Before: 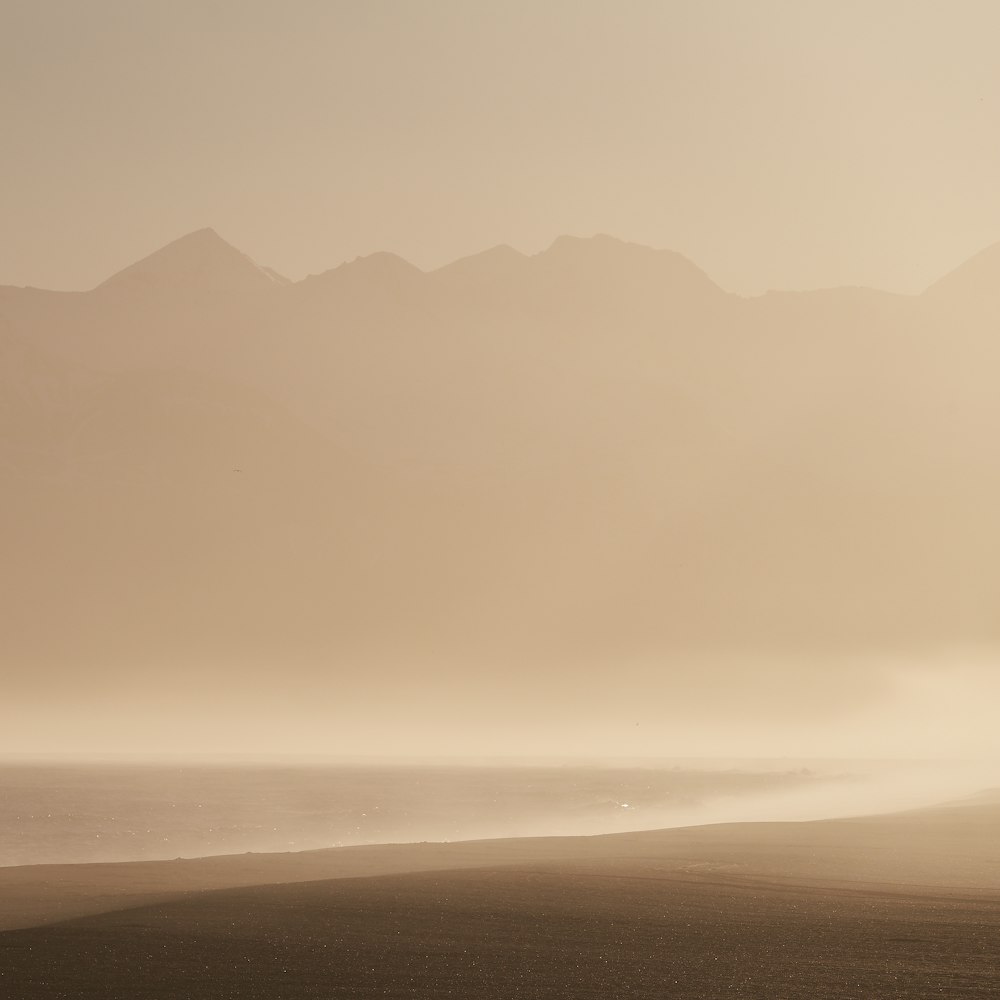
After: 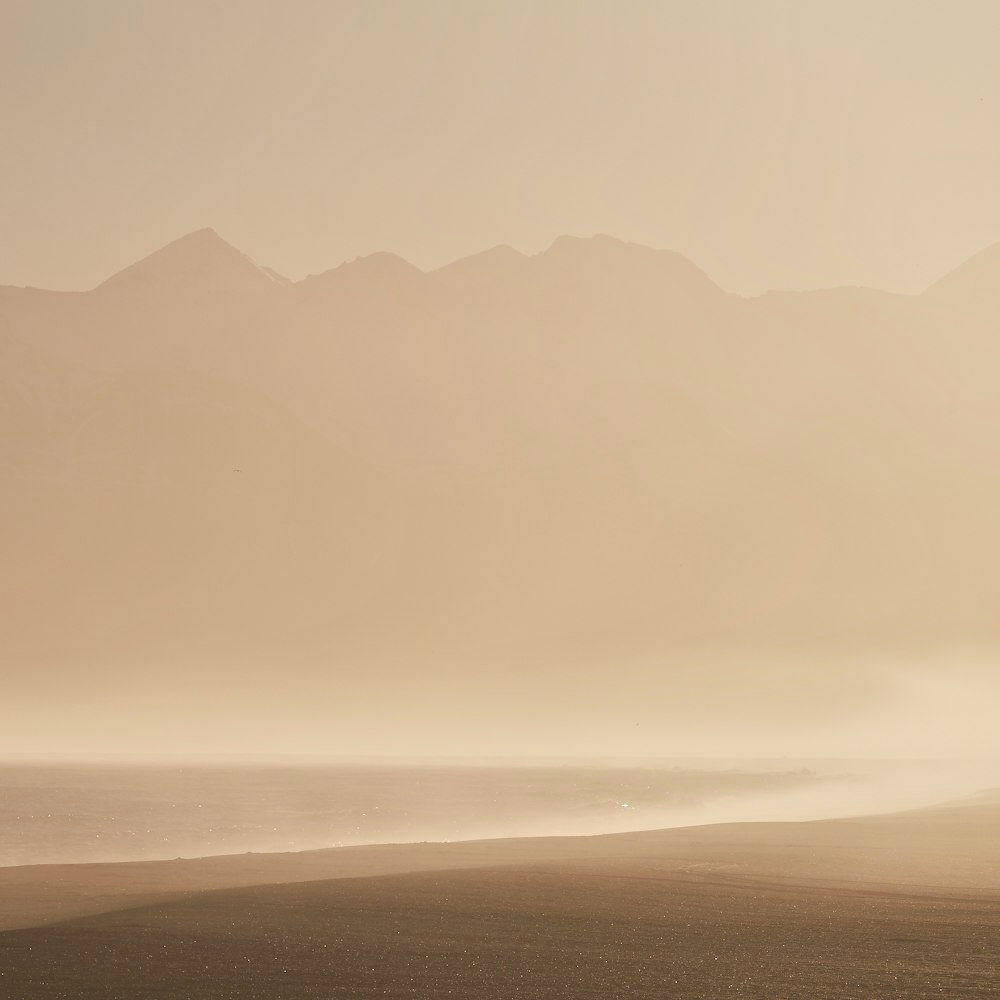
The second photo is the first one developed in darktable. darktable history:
tone equalizer: -8 EV 0.963 EV, -7 EV 0.99 EV, -6 EV 0.967 EV, -5 EV 0.976 EV, -4 EV 1.03 EV, -3 EV 0.761 EV, -2 EV 0.5 EV, -1 EV 0.244 EV
